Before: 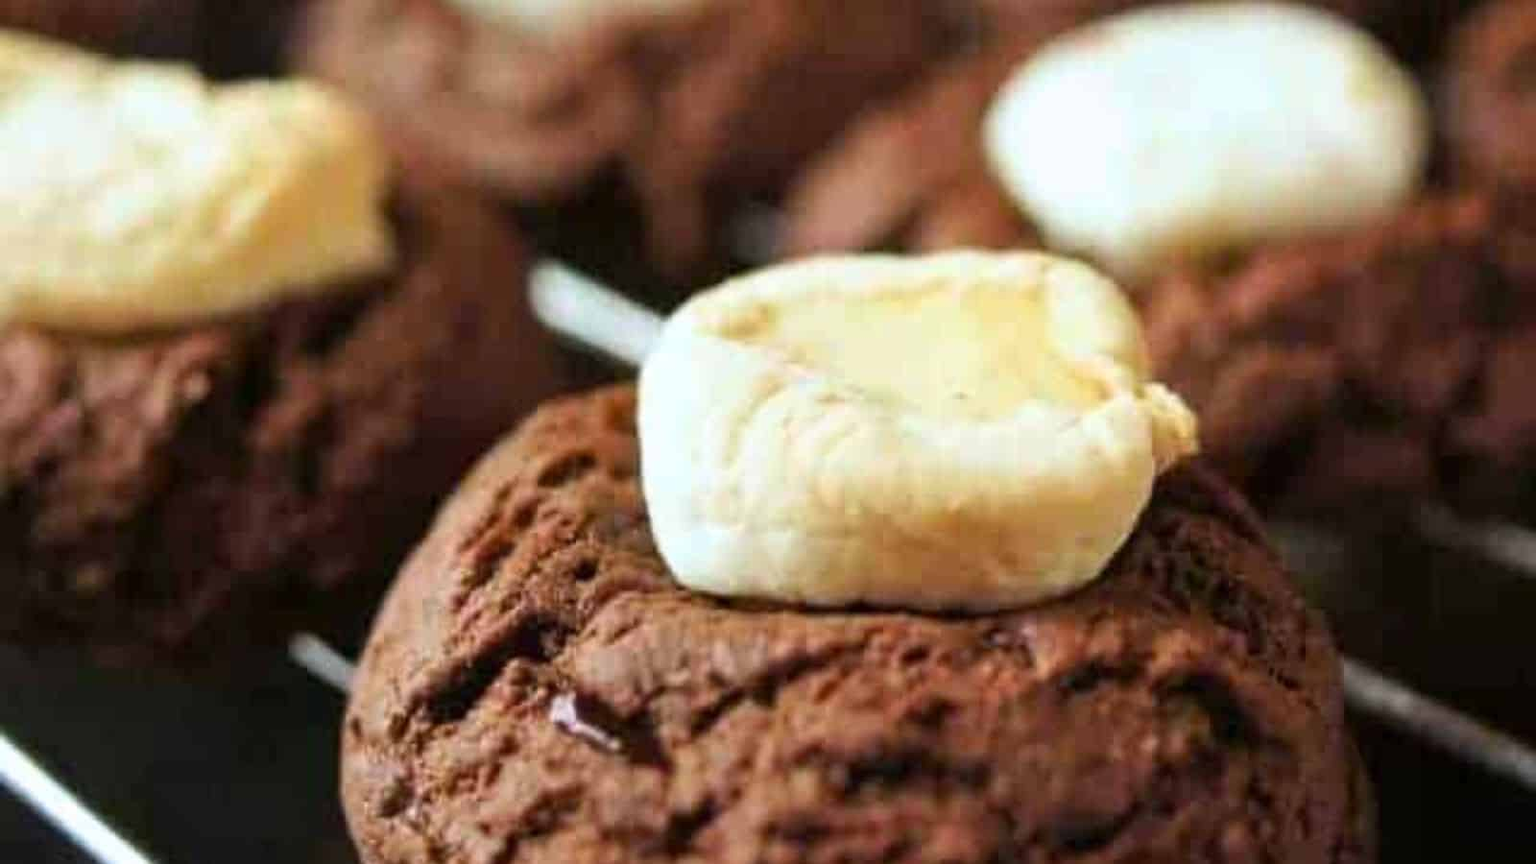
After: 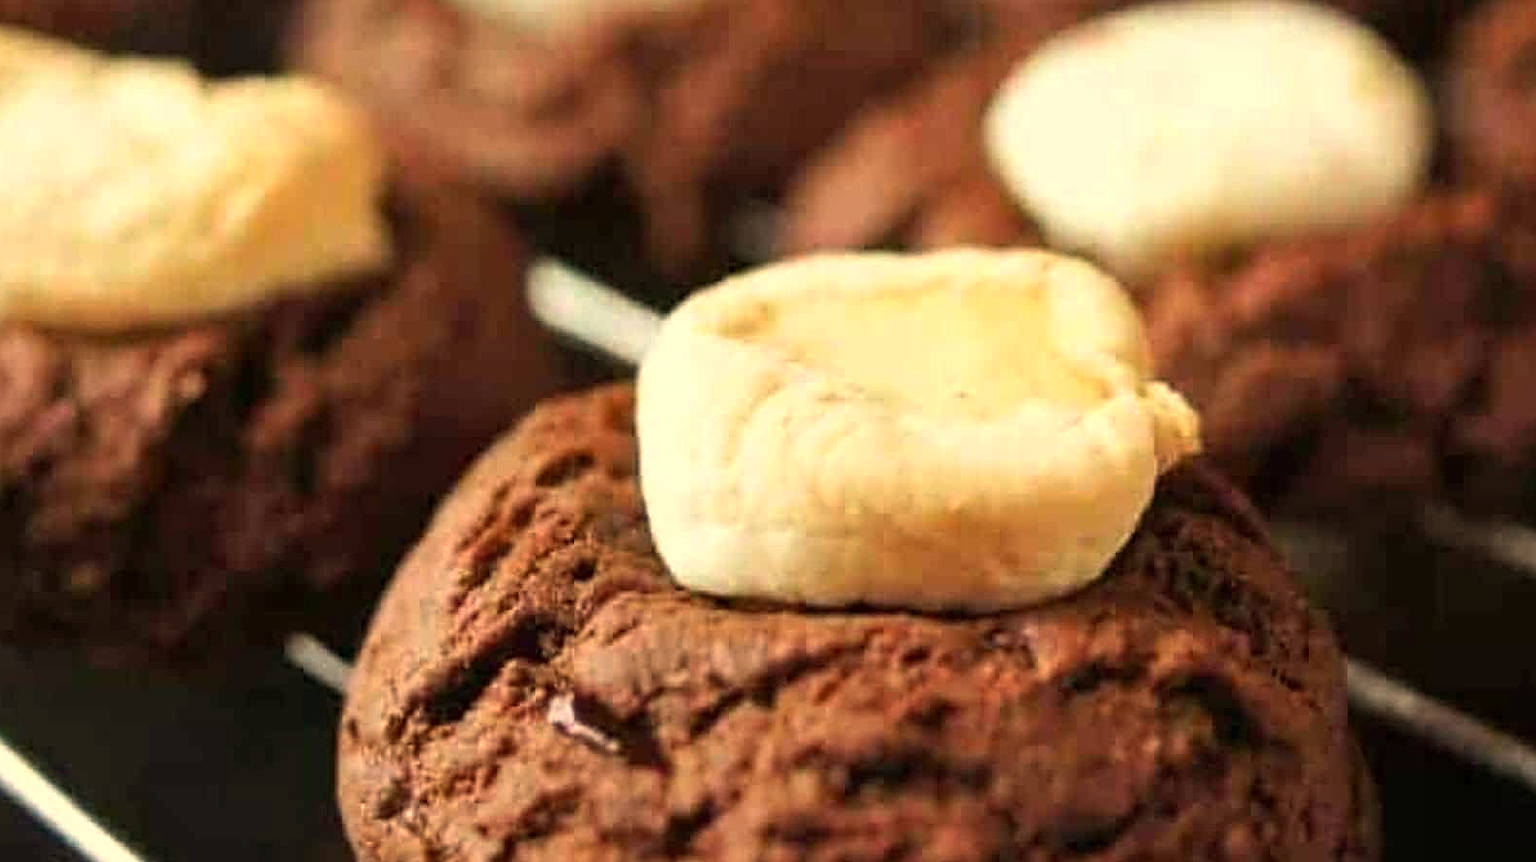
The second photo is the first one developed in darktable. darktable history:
crop: left 0.434%, top 0.485%, right 0.244%, bottom 0.386%
white balance: red 1.123, blue 0.83
sharpen: on, module defaults
